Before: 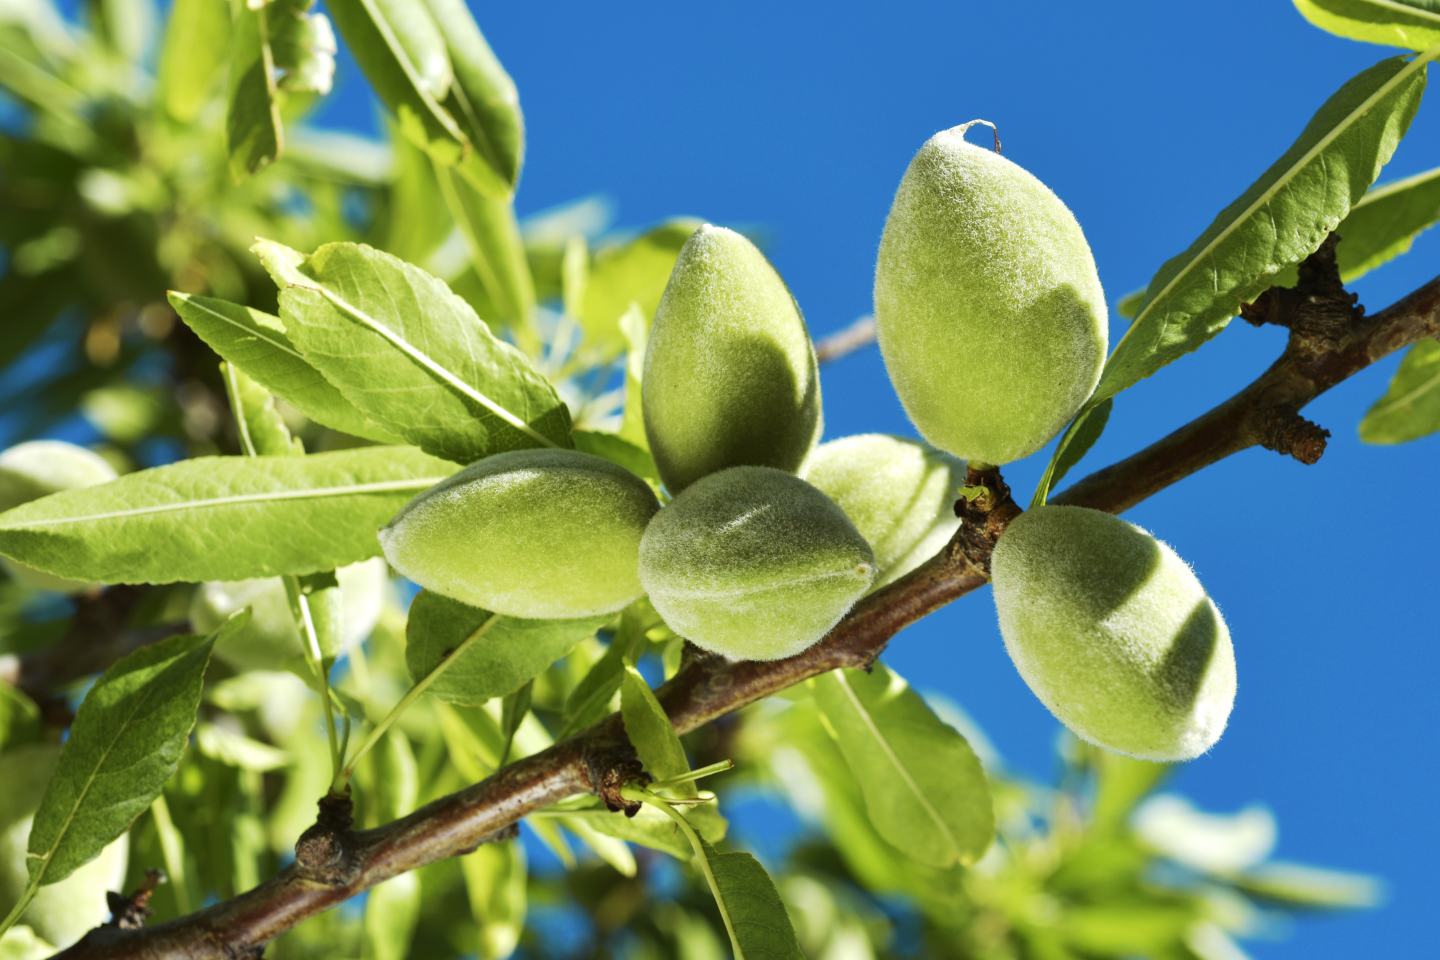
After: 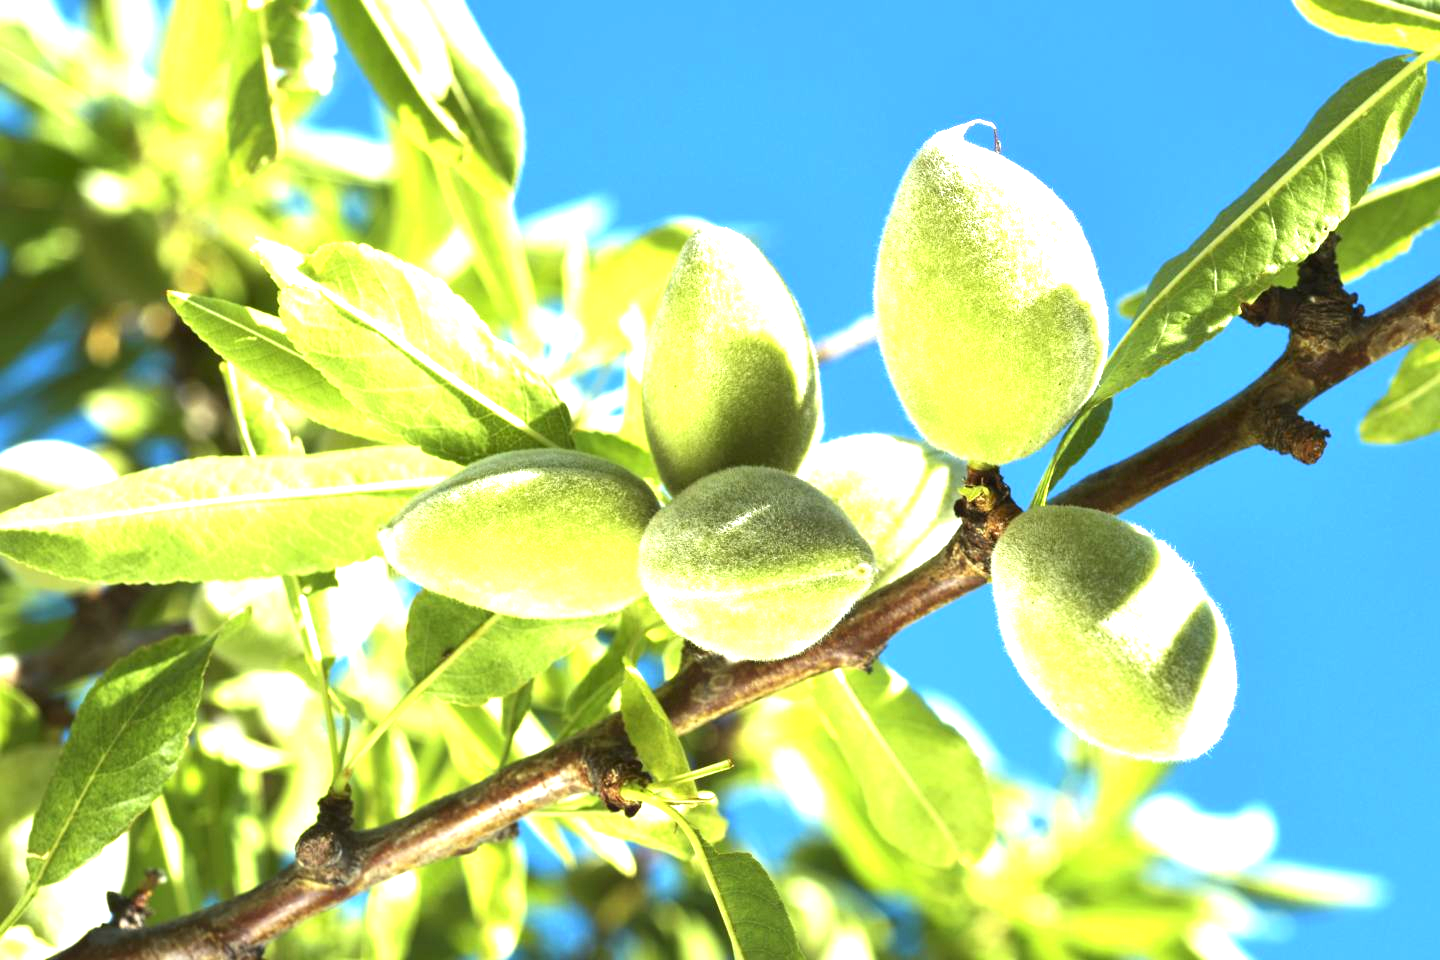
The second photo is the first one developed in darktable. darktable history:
exposure: black level correction 0, exposure 1.471 EV, compensate highlight preservation false
